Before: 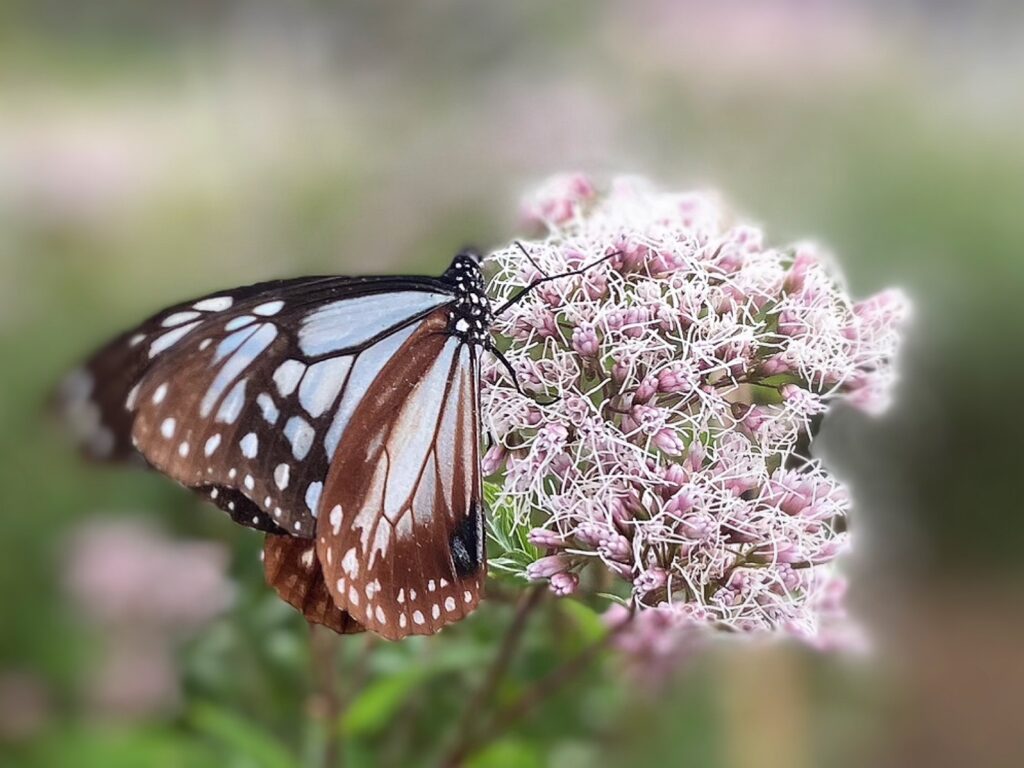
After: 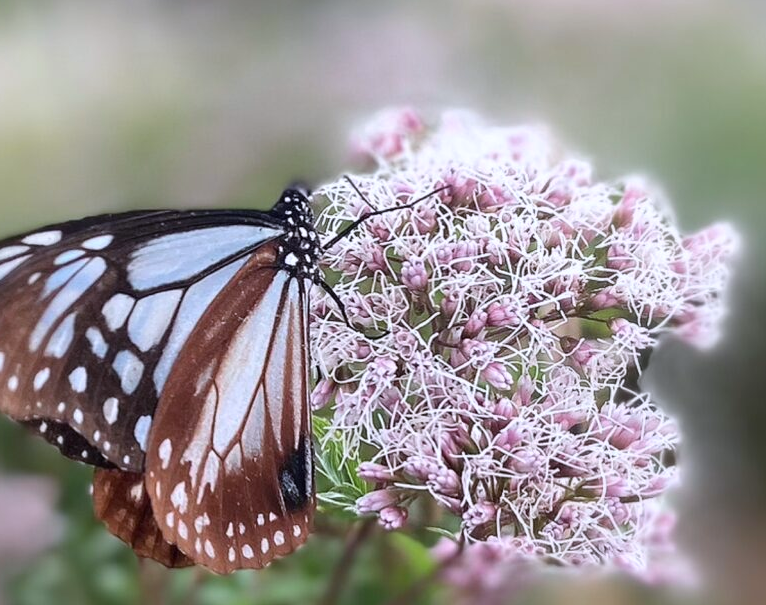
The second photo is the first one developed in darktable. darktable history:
color calibration: illuminant as shot in camera, x 0.358, y 0.373, temperature 4628.91 K
crop: left 16.768%, top 8.653%, right 8.362%, bottom 12.485%
